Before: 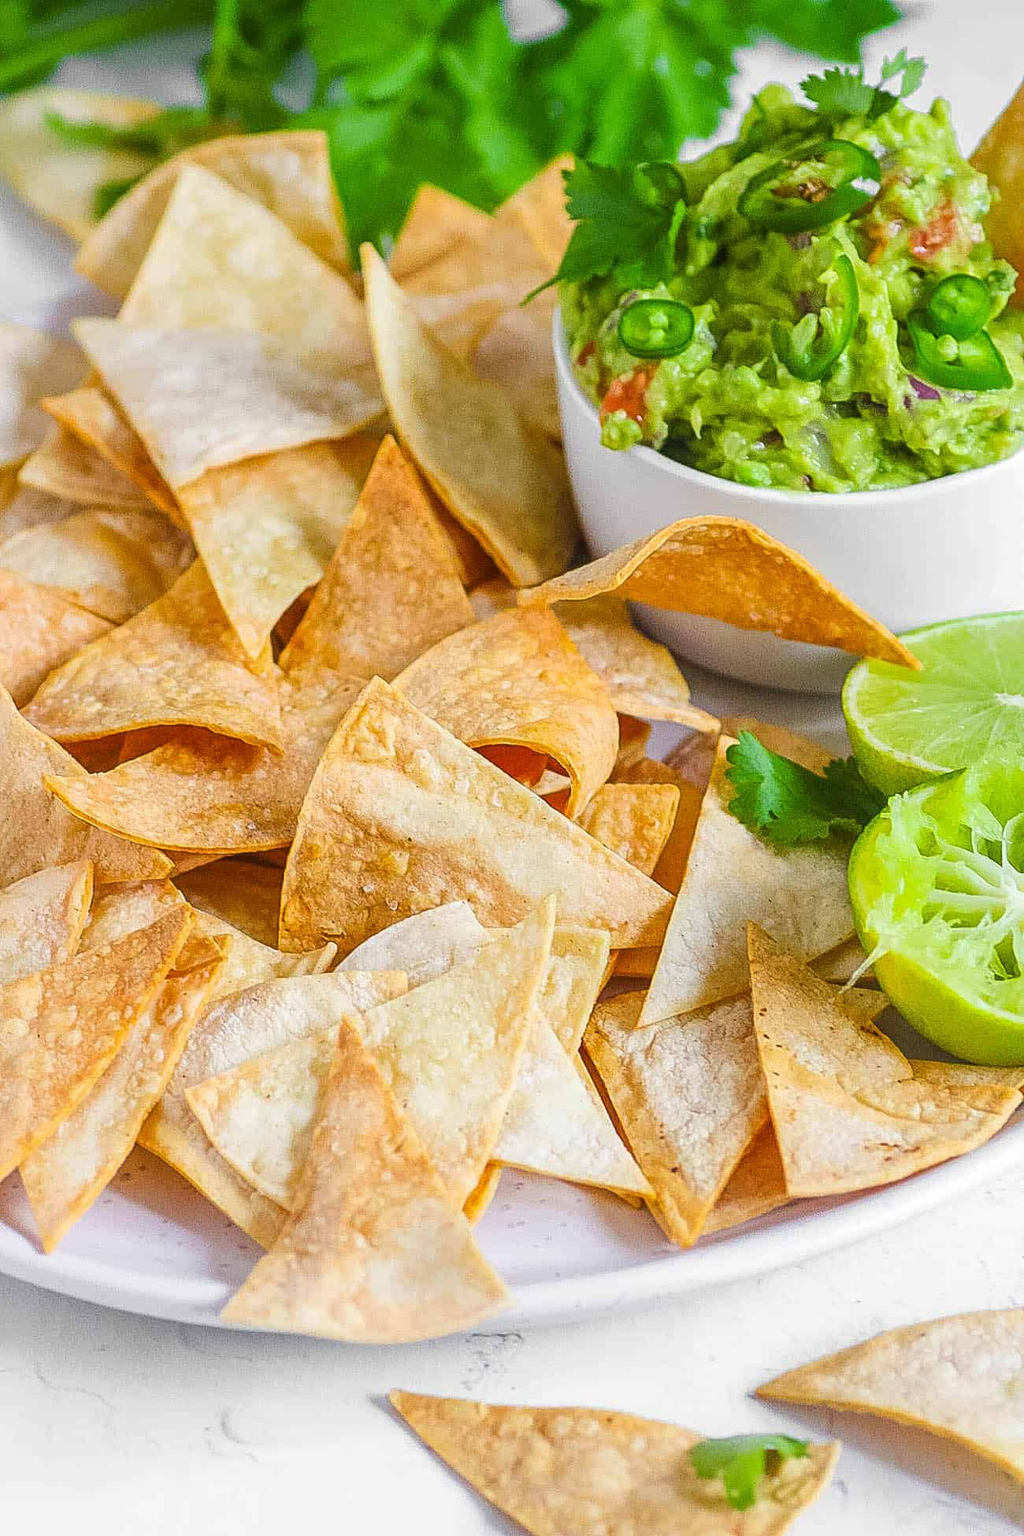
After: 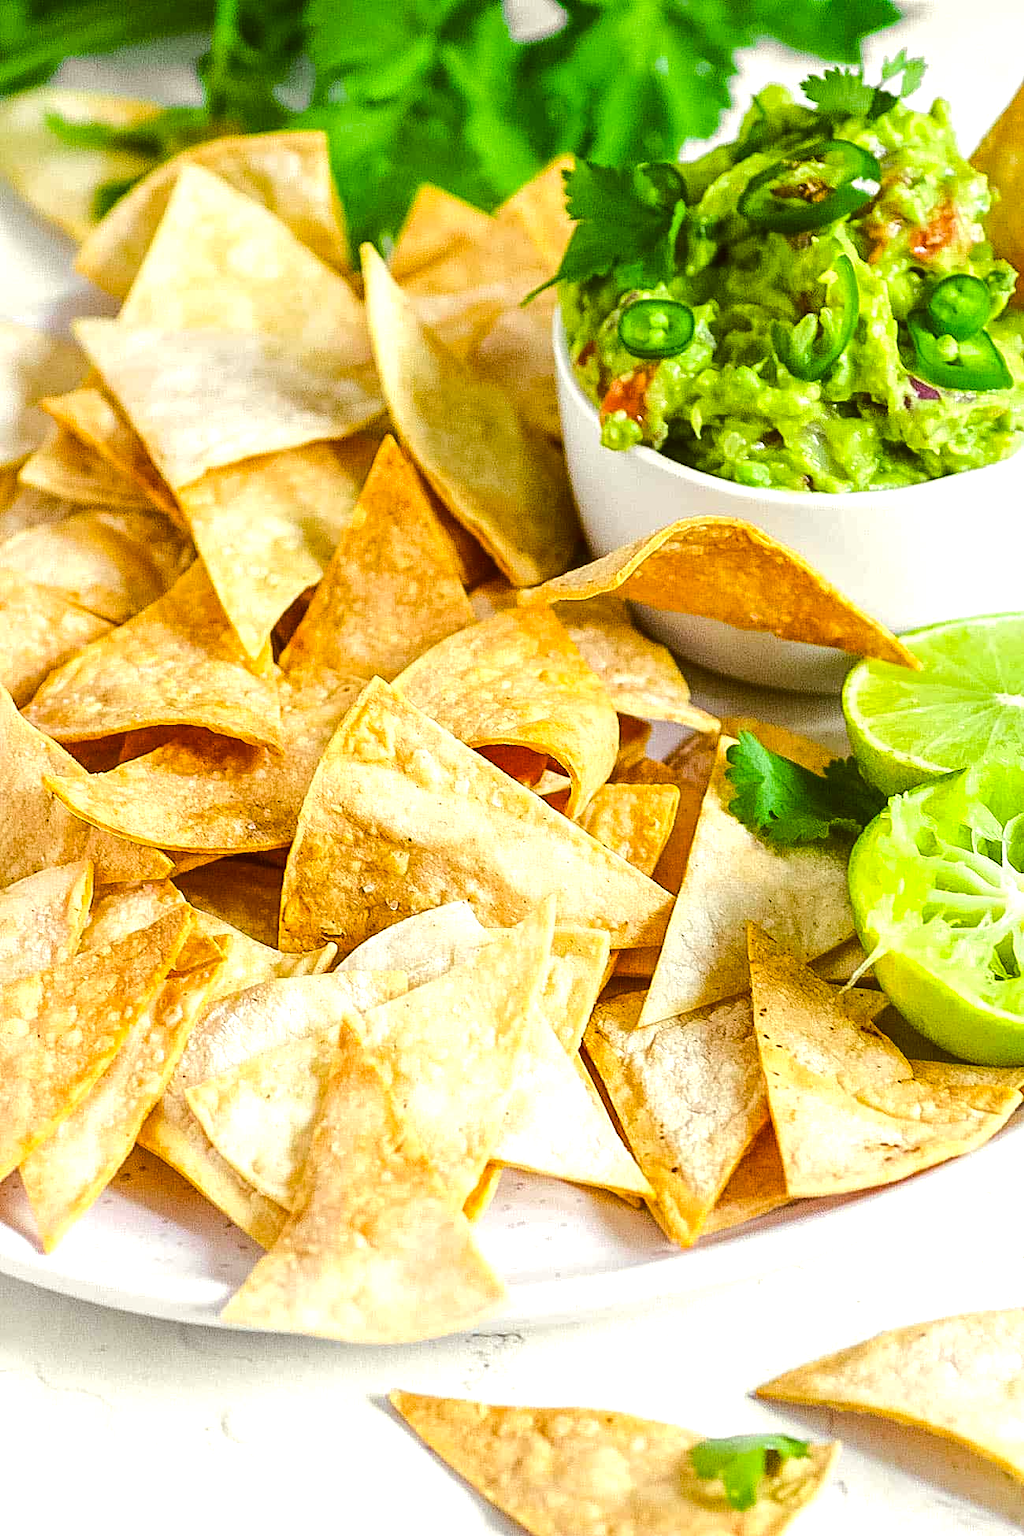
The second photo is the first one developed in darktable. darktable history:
color correction: highlights a* -1.83, highlights b* 9.97, shadows a* 0.772, shadows b* 19.88
color balance rgb: perceptual saturation grading › global saturation 20%, perceptual saturation grading › highlights -24.896%, perceptual saturation grading › shadows 24.134%, perceptual brilliance grading › highlights 18.092%, perceptual brilliance grading › mid-tones 32.274%, perceptual brilliance grading › shadows -31.854%
